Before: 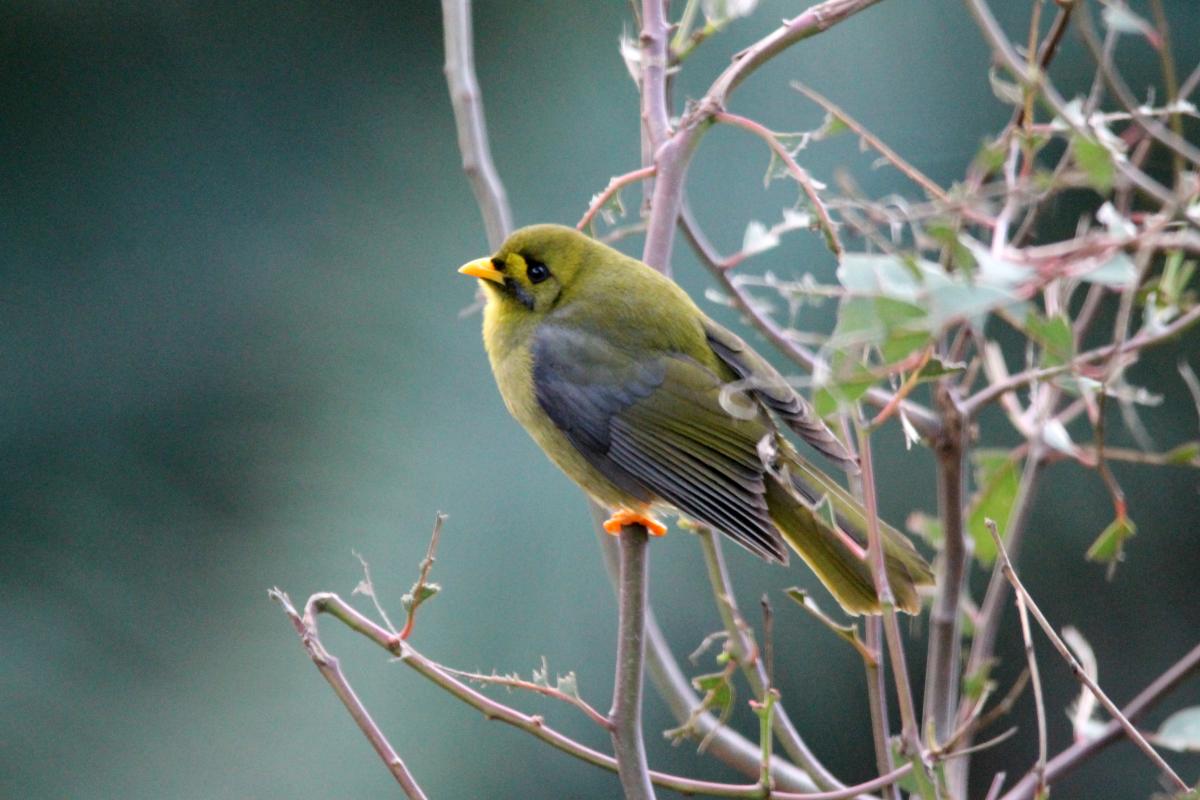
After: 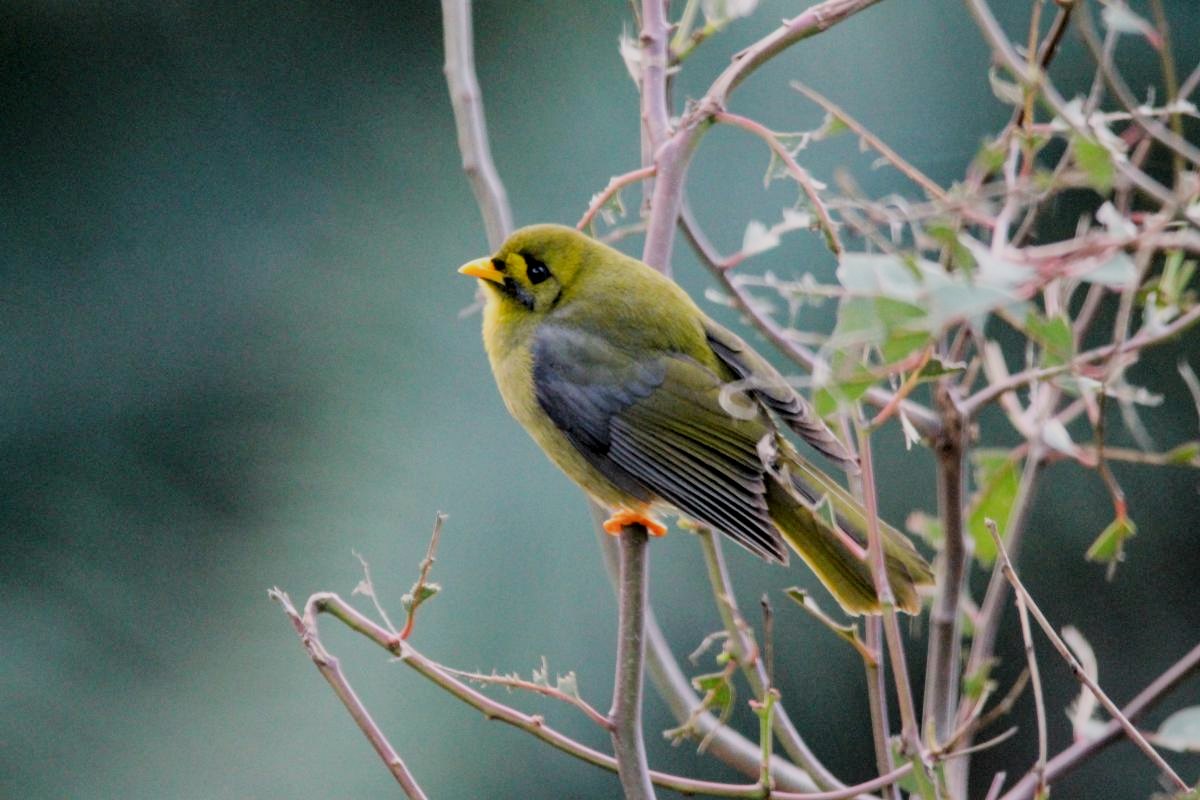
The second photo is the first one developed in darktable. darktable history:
filmic rgb: black relative exposure -6.92 EV, white relative exposure 5.66 EV, hardness 2.86
local contrast: on, module defaults
color balance rgb: shadows lift › chroma 0.768%, shadows lift › hue 115.56°, highlights gain › chroma 0.71%, highlights gain › hue 55.28°, global offset › luminance 0.478%, global offset › hue 57.4°, linear chroma grading › global chroma -14.626%, perceptual saturation grading › global saturation 30.814%, global vibrance 10.941%
